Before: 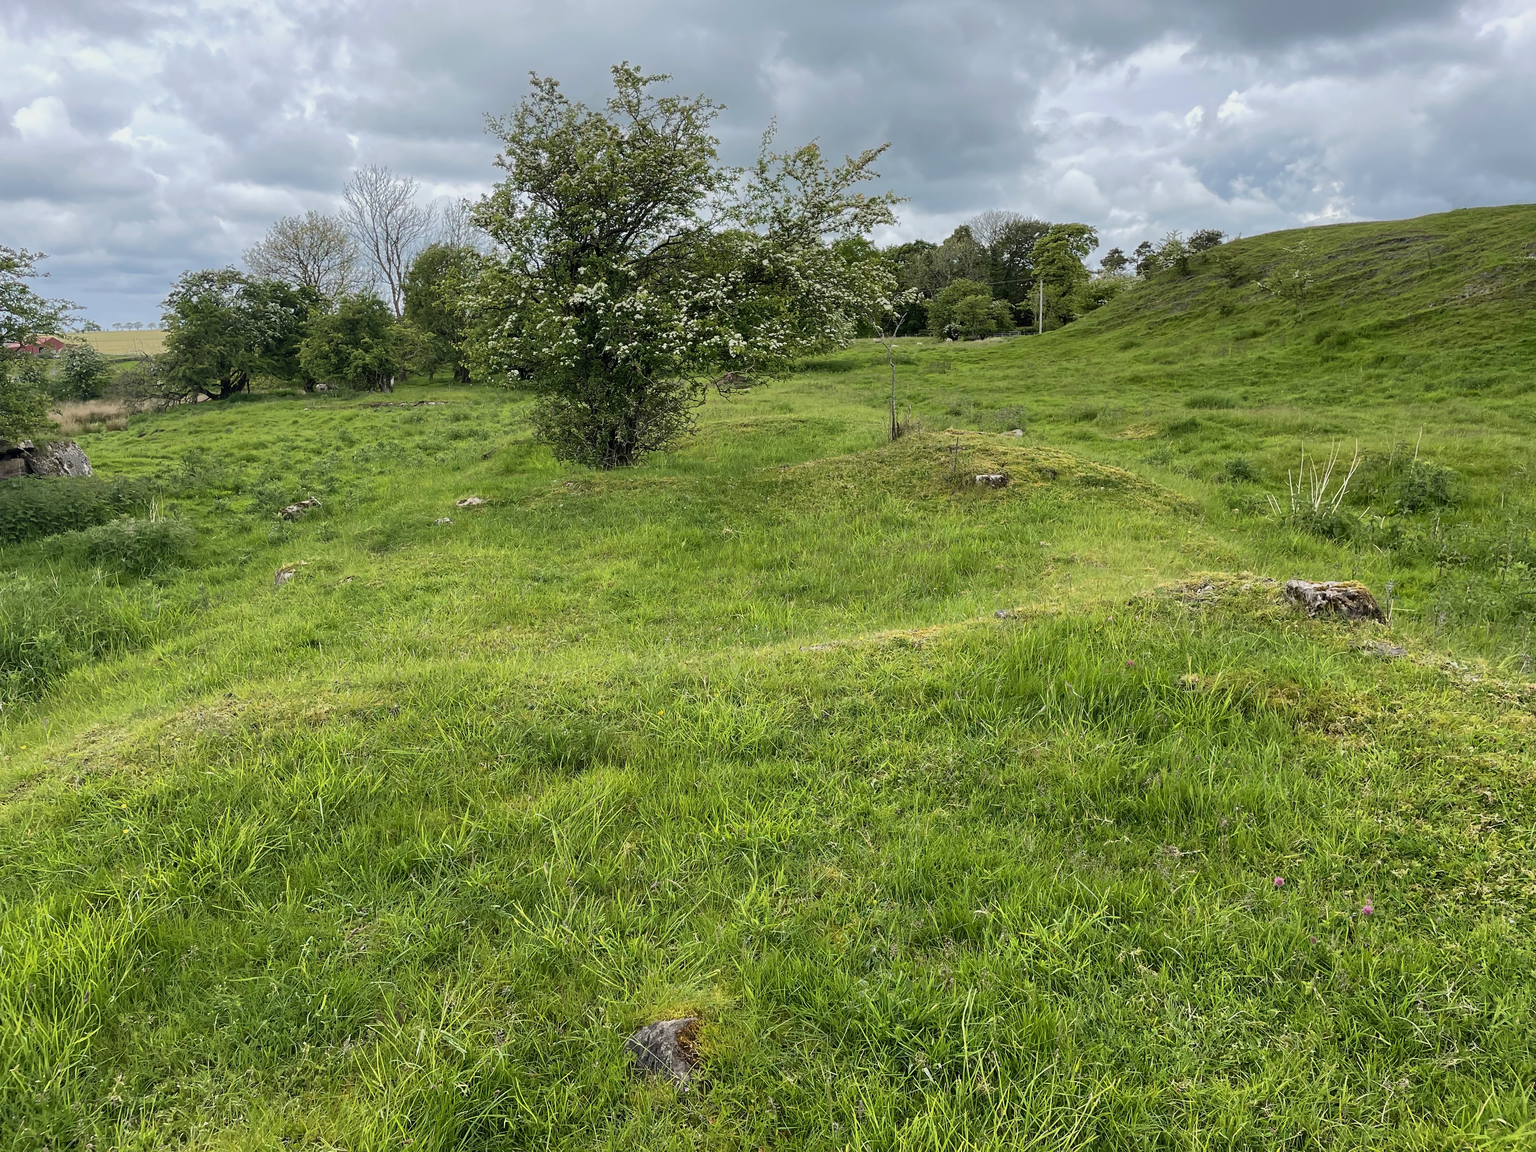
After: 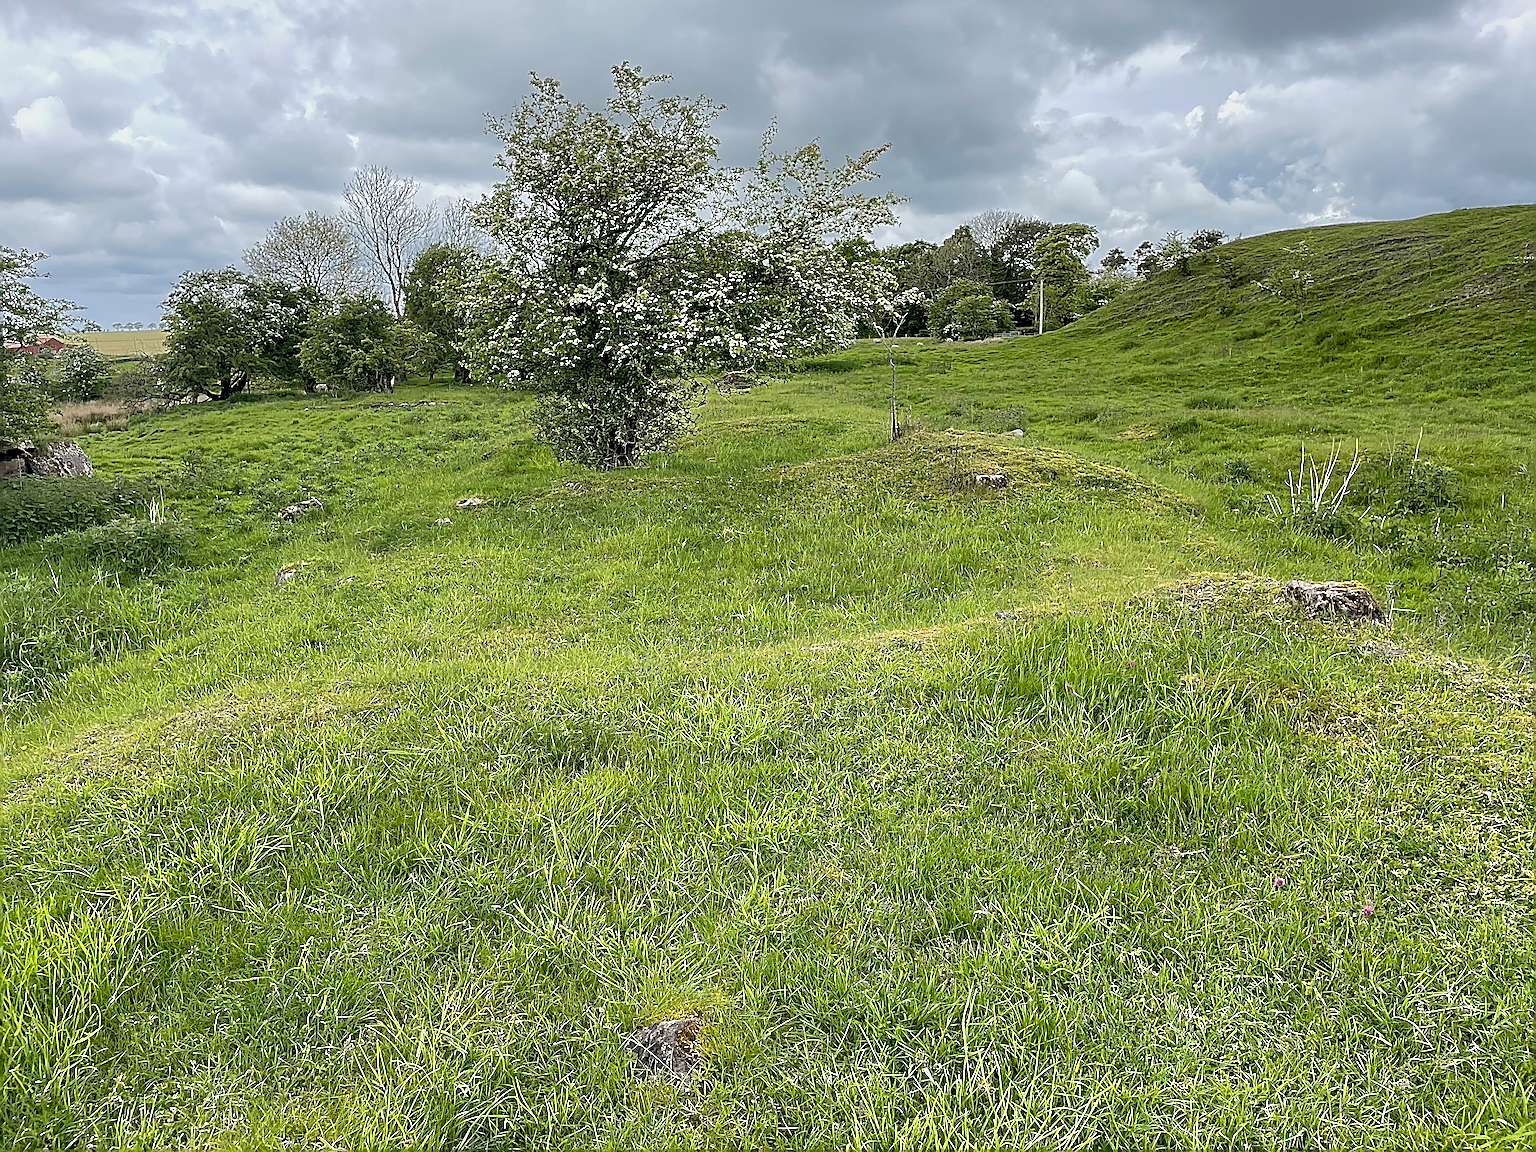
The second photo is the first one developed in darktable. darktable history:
sharpen: radius 3.149, amount 1.733
